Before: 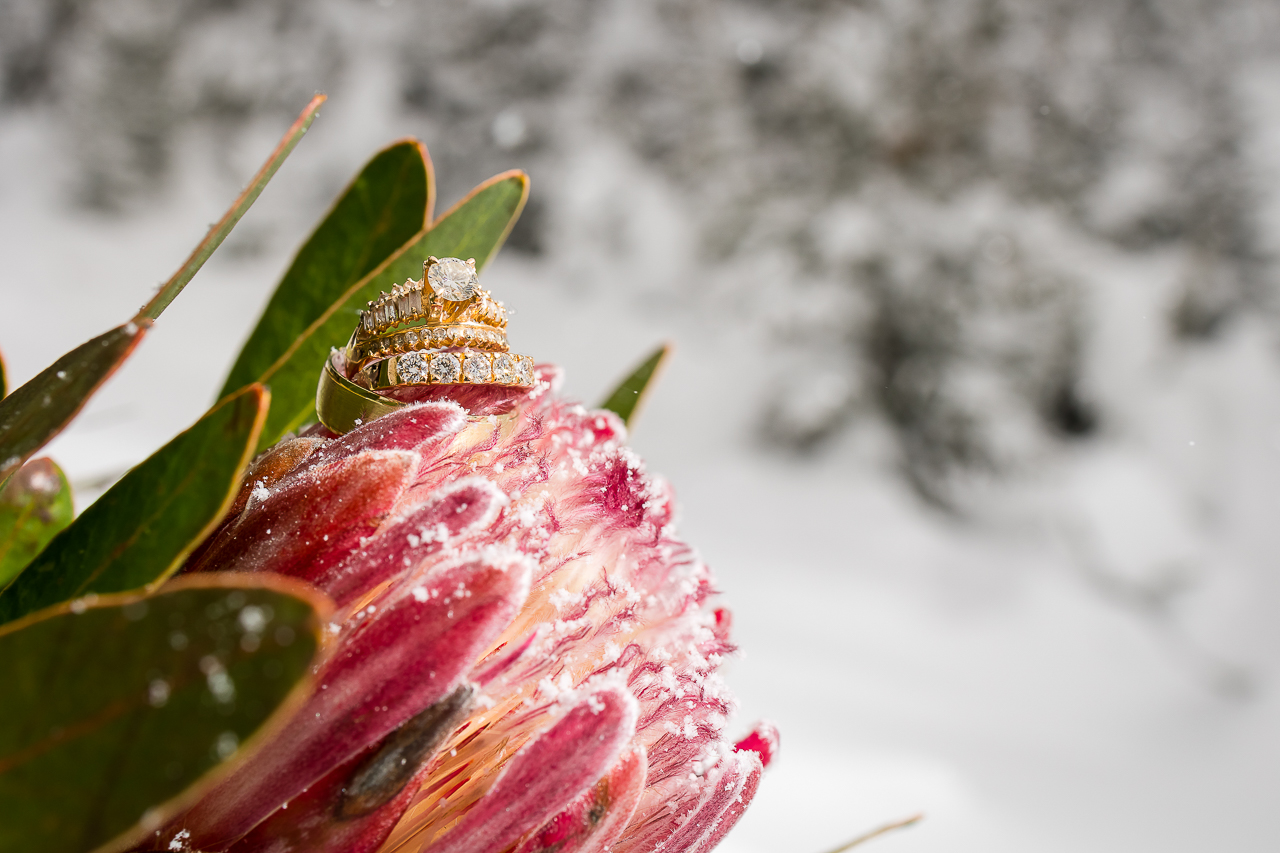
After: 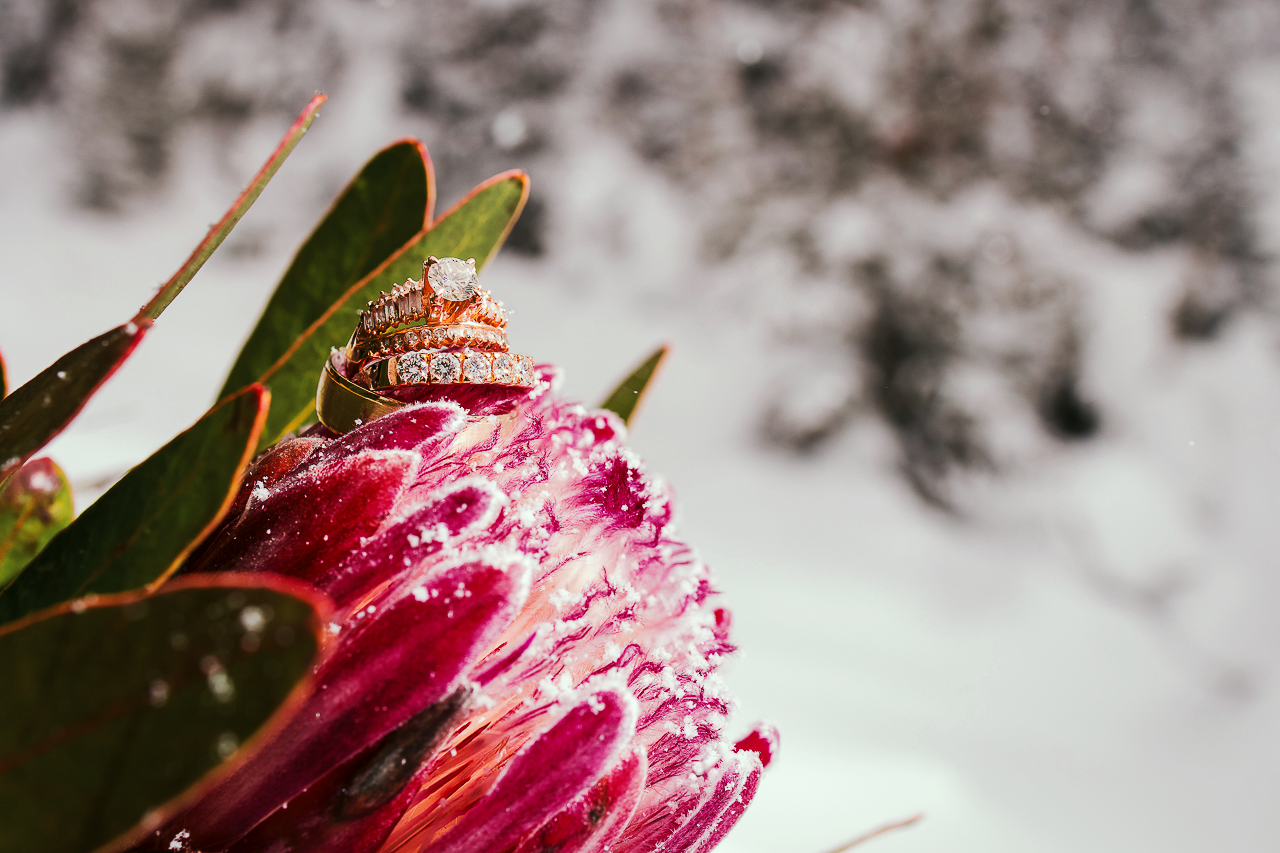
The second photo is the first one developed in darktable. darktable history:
tone curve: curves: ch0 [(0, 0) (0.003, 0.003) (0.011, 0.009) (0.025, 0.018) (0.044, 0.028) (0.069, 0.038) (0.1, 0.049) (0.136, 0.062) (0.177, 0.089) (0.224, 0.123) (0.277, 0.165) (0.335, 0.223) (0.399, 0.293) (0.468, 0.385) (0.543, 0.497) (0.623, 0.613) (0.709, 0.716) (0.801, 0.802) (0.898, 0.887) (1, 1)], preserve colors none
color look up table: target L [97.51, 98.92, 91.71, 94.96, 97.15, 92.63, 93.38, 86.35, 73.8, 80.78, 71.33, 60.03, 53, 53.45, 38.32, 23.35, 200.53, 94.42, 70.44, 73.46, 49.33, 54.89, 54.01, 51.81, 43.26, 38.65, 34.37, 13.64, 94.16, 63.63, 76.62, 45.08, 40.96, 49.19, 41.72, 36.5, 37.17, 30.47, 32.32, 22.31, 22.37, 12.13, 1.583, 93.61, 83.36, 83.59, 65.16, 57.64, 50.55], target a [-7.642, -16.01, -2.539, -29.48, -15.75, -48.75, -45.45, -62.96, 9.332, -64.23, -16.24, -37.24, -17.49, -33.14, -23.3, -1.723, 0, 0.504, 33.14, 34.39, 54.36, 51.73, 58.58, 8.478, 47.32, 40.56, 43.08, 34.93, 0.737, 34.66, 0.938, 51.74, 41.4, 3.373, 17.1, 32.68, 44.82, 47.59, -0.264, 43.94, 12.09, 40.23, 7.244, -20.7, -38.2, -48.89, -7.662, -24.72, -7.844], target b [44.31, 64.72, 71.82, 4.493, 82.28, 27.12, 66.16, 67.44, 55.58, 36.02, 32.92, 24.68, 35.73, 34.91, 15.35, 29.86, 0, 13.81, 2.694, 44.85, -12.22, 13.86, 44.79, 26.01, 43.35, 45.46, 16.9, 17.01, -3.432, -38.48, -0.259, -32.33, -71.61, -17.55, -52.71, -15.51, 0.538, -45.8, -0.861, -59.3, -36.31, -37.35, -9.254, -3.725, 5.877, -12.6, -41.97, -1.82, -27.06], num patches 49
